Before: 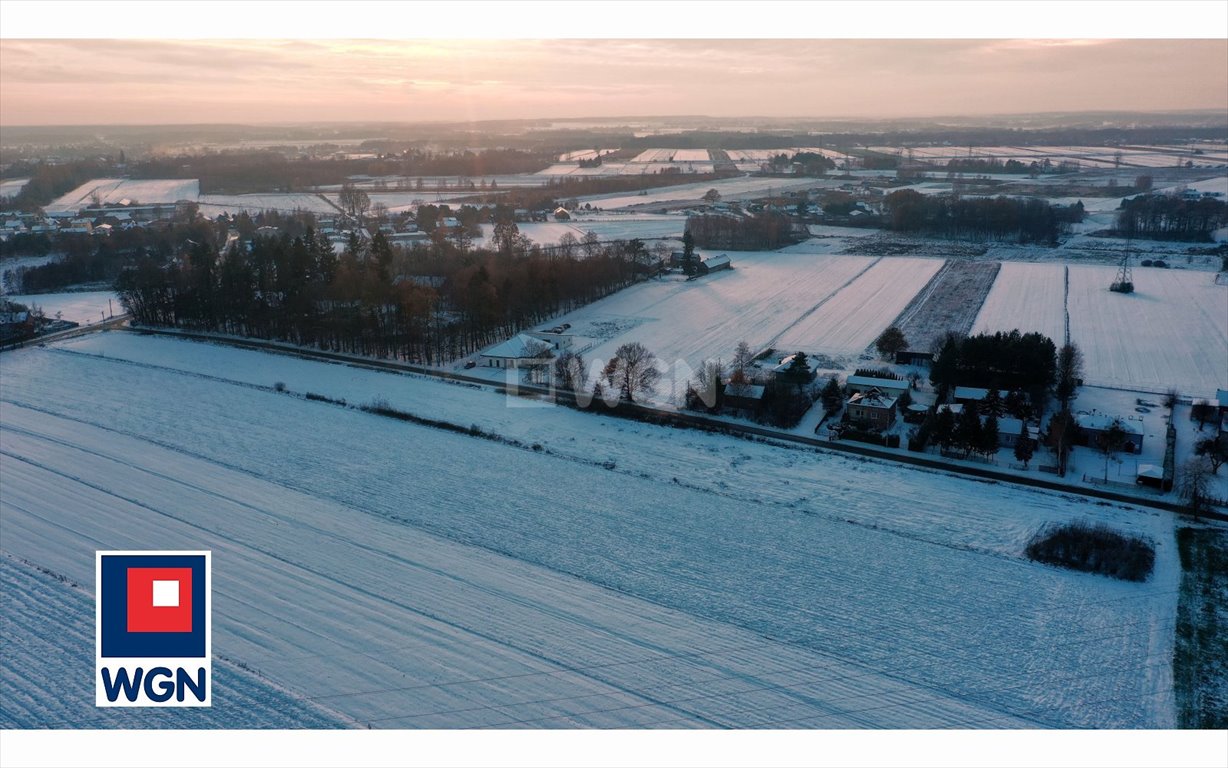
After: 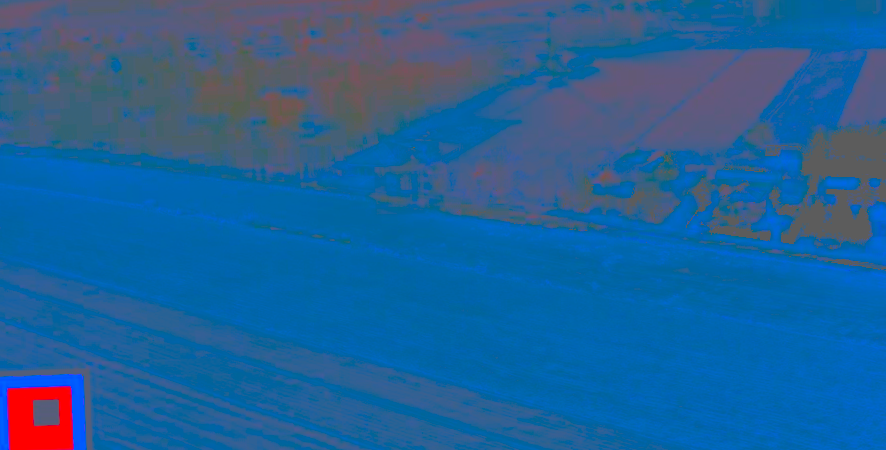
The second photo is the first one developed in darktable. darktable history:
contrast brightness saturation: contrast -0.99, brightness -0.17, saturation 0.75
crop: left 11.123%, top 27.61%, right 18.3%, bottom 17.034%
white balance: red 0.967, blue 1.119, emerald 0.756
color balance rgb: shadows lift › chroma 1%, shadows lift › hue 113°, highlights gain › chroma 0.2%, highlights gain › hue 333°, perceptual saturation grading › global saturation 20%, perceptual saturation grading › highlights -50%, perceptual saturation grading › shadows 25%, contrast -30%
rotate and perspective: rotation -2.22°, lens shift (horizontal) -0.022, automatic cropping off
rgb levels: preserve colors sum RGB, levels [[0.038, 0.433, 0.934], [0, 0.5, 1], [0, 0.5, 1]]
